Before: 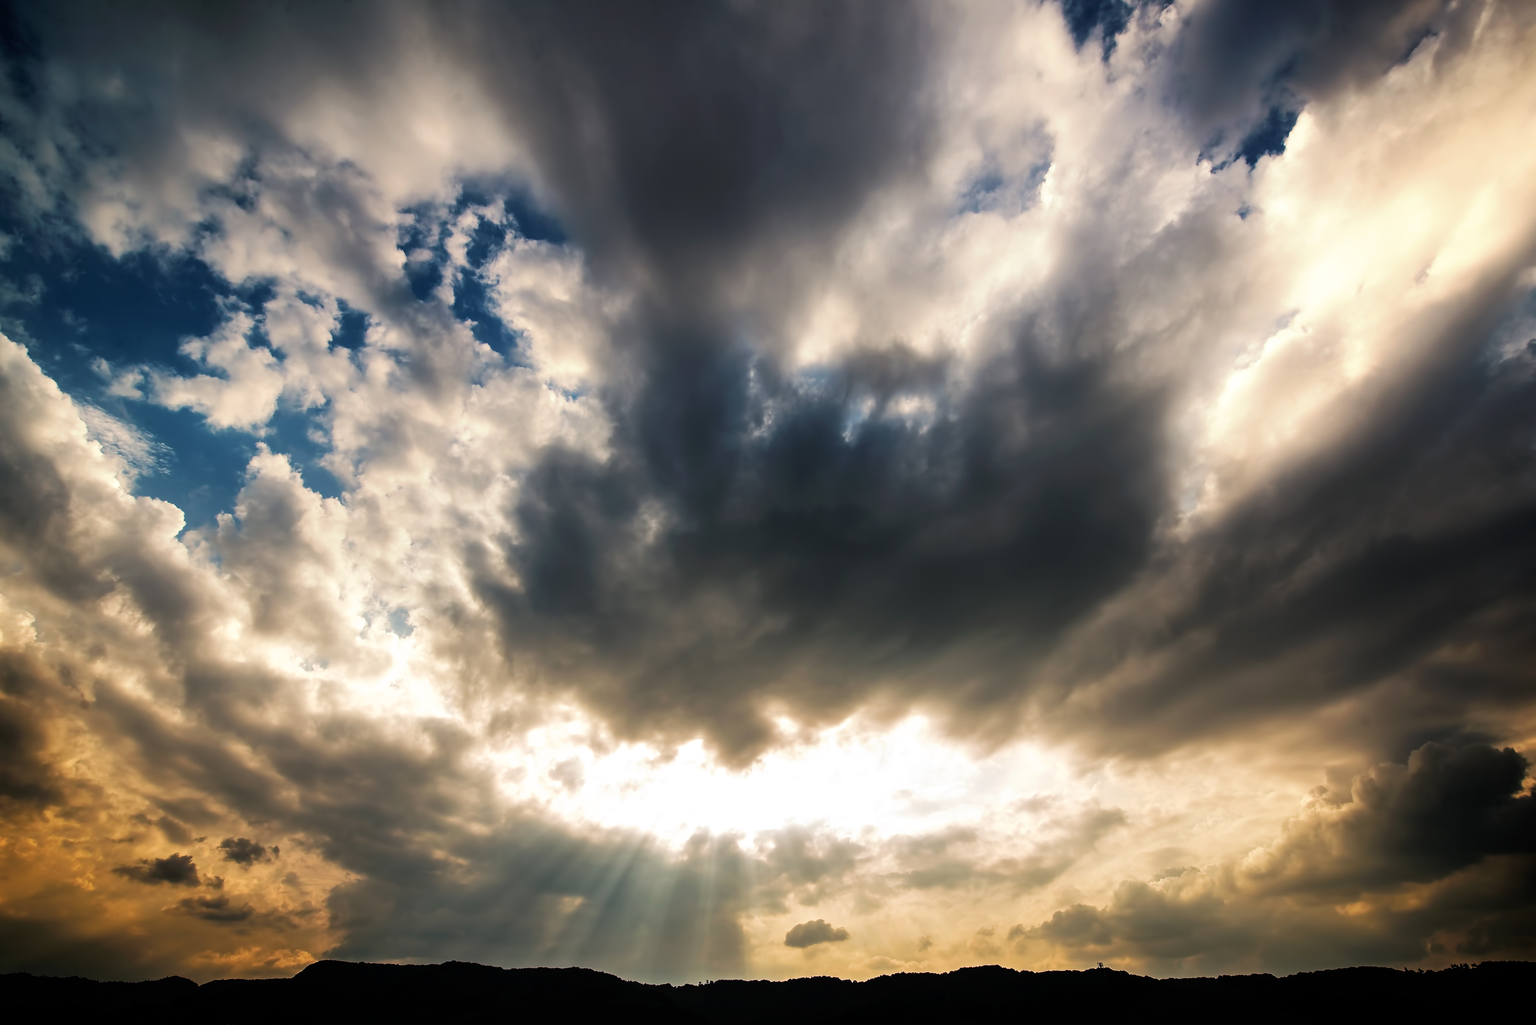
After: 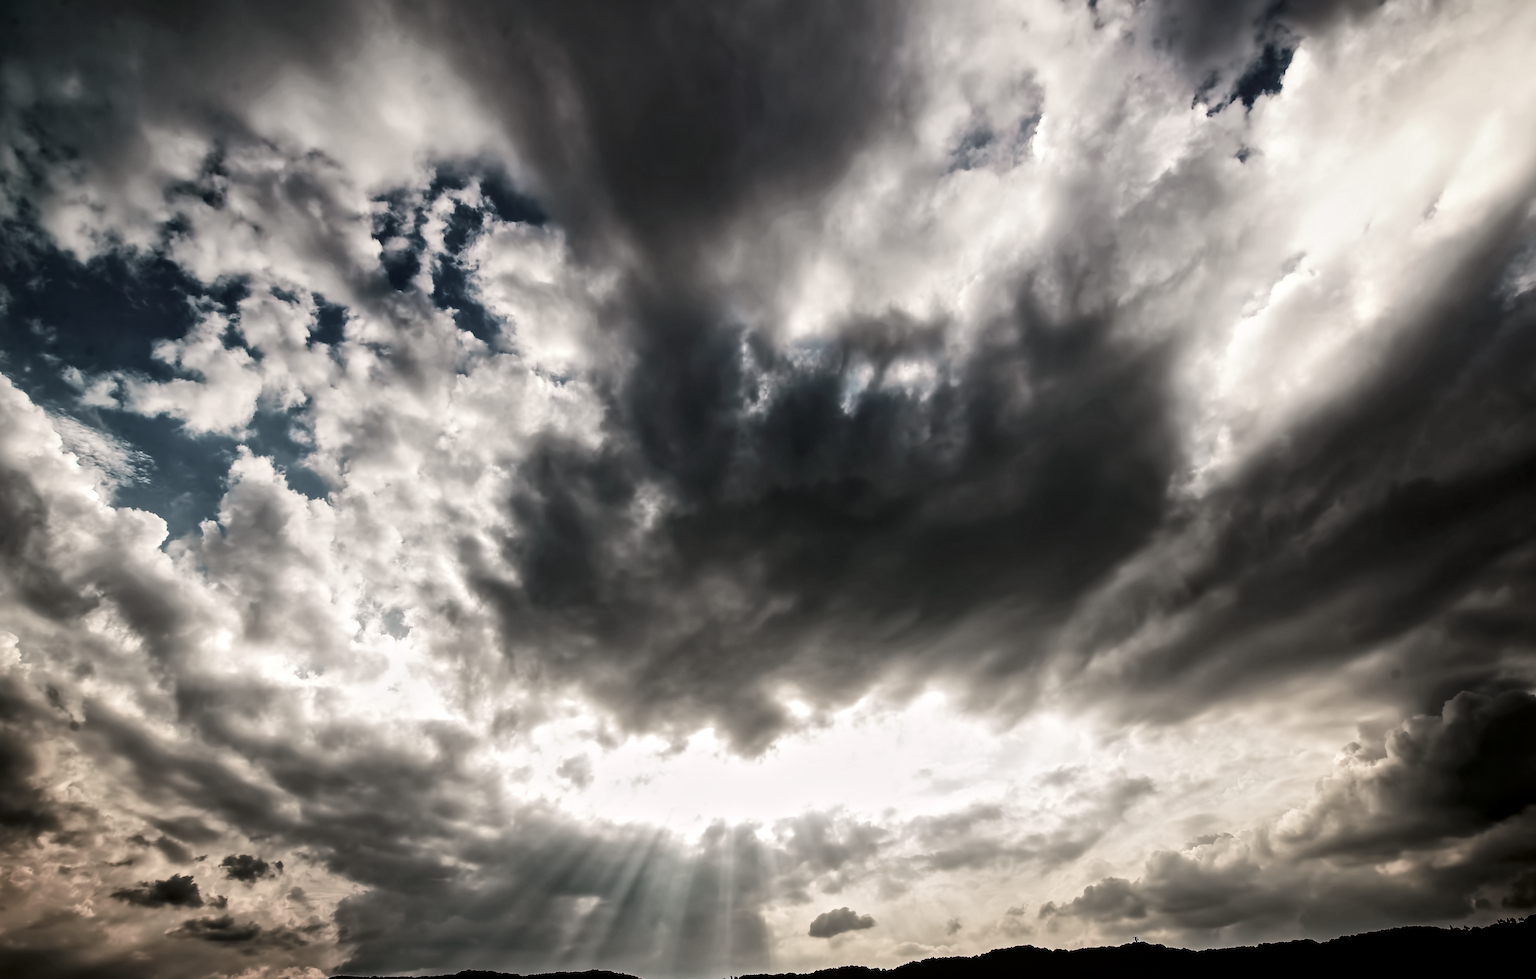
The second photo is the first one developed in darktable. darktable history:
tone curve: curves: ch0 [(0, 0) (0.068, 0.031) (0.175, 0.132) (0.337, 0.304) (0.498, 0.511) (0.748, 0.762) (0.993, 0.954)]; ch1 [(0, 0) (0.294, 0.184) (0.359, 0.34) (0.362, 0.35) (0.43, 0.41) (0.476, 0.457) (0.499, 0.5) (0.529, 0.523) (0.677, 0.762) (1, 1)]; ch2 [(0, 0) (0.431, 0.419) (0.495, 0.502) (0.524, 0.534) (0.557, 0.56) (0.634, 0.654) (0.728, 0.722) (1, 1)], color space Lab, independent channels, preserve colors none
color correction: highlights a* 3.12, highlights b* -1.55, shadows a* -0.101, shadows b* 2.52, saturation 0.98
color zones: curves: ch1 [(0, 0.34) (0.143, 0.164) (0.286, 0.152) (0.429, 0.176) (0.571, 0.173) (0.714, 0.188) (0.857, 0.199) (1, 0.34)]
rotate and perspective: rotation -3°, crop left 0.031, crop right 0.968, crop top 0.07, crop bottom 0.93
local contrast: mode bilateral grid, contrast 20, coarseness 50, detail 171%, midtone range 0.2
